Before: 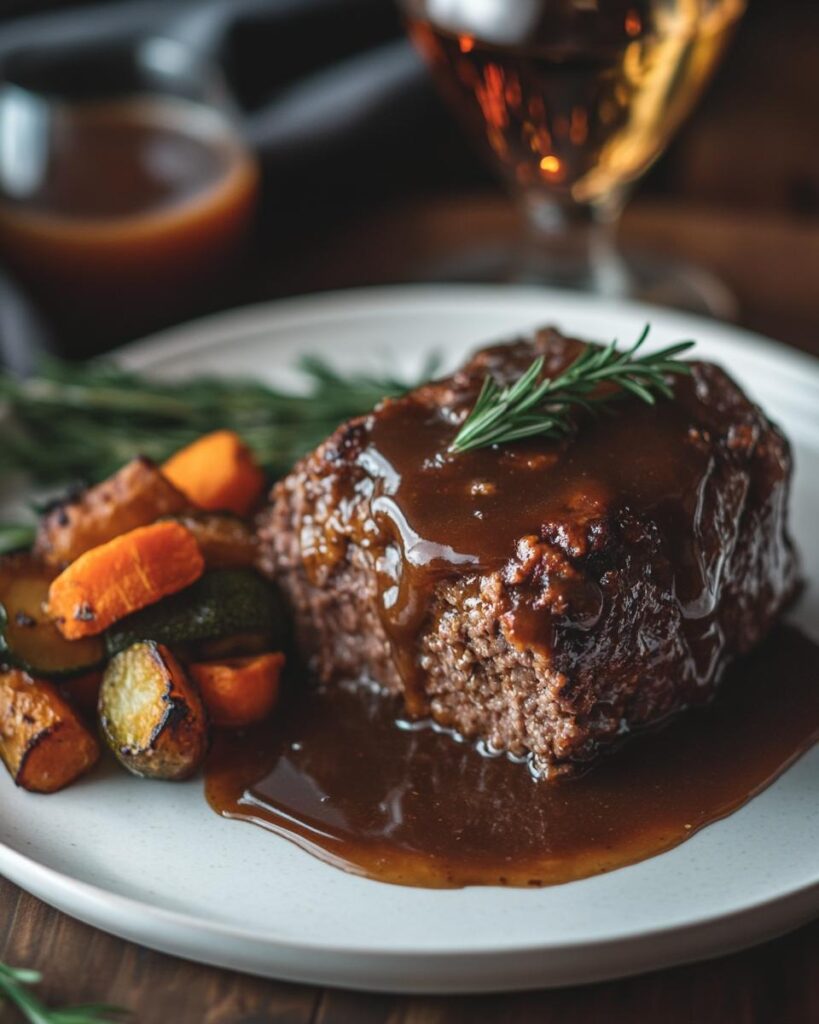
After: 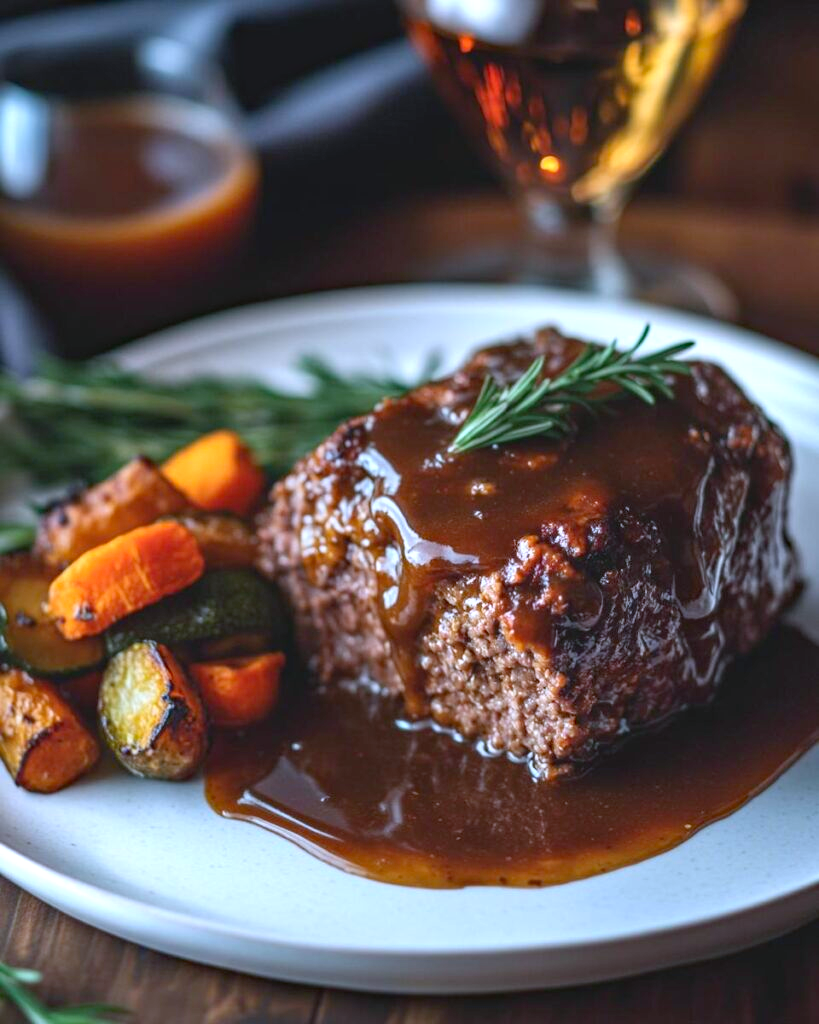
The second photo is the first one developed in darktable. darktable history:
haze removal: compatibility mode true, adaptive false
contrast brightness saturation: contrast 0.04, saturation 0.07
levels: levels [0, 0.435, 0.917]
white balance: red 0.948, green 1.02, blue 1.176
